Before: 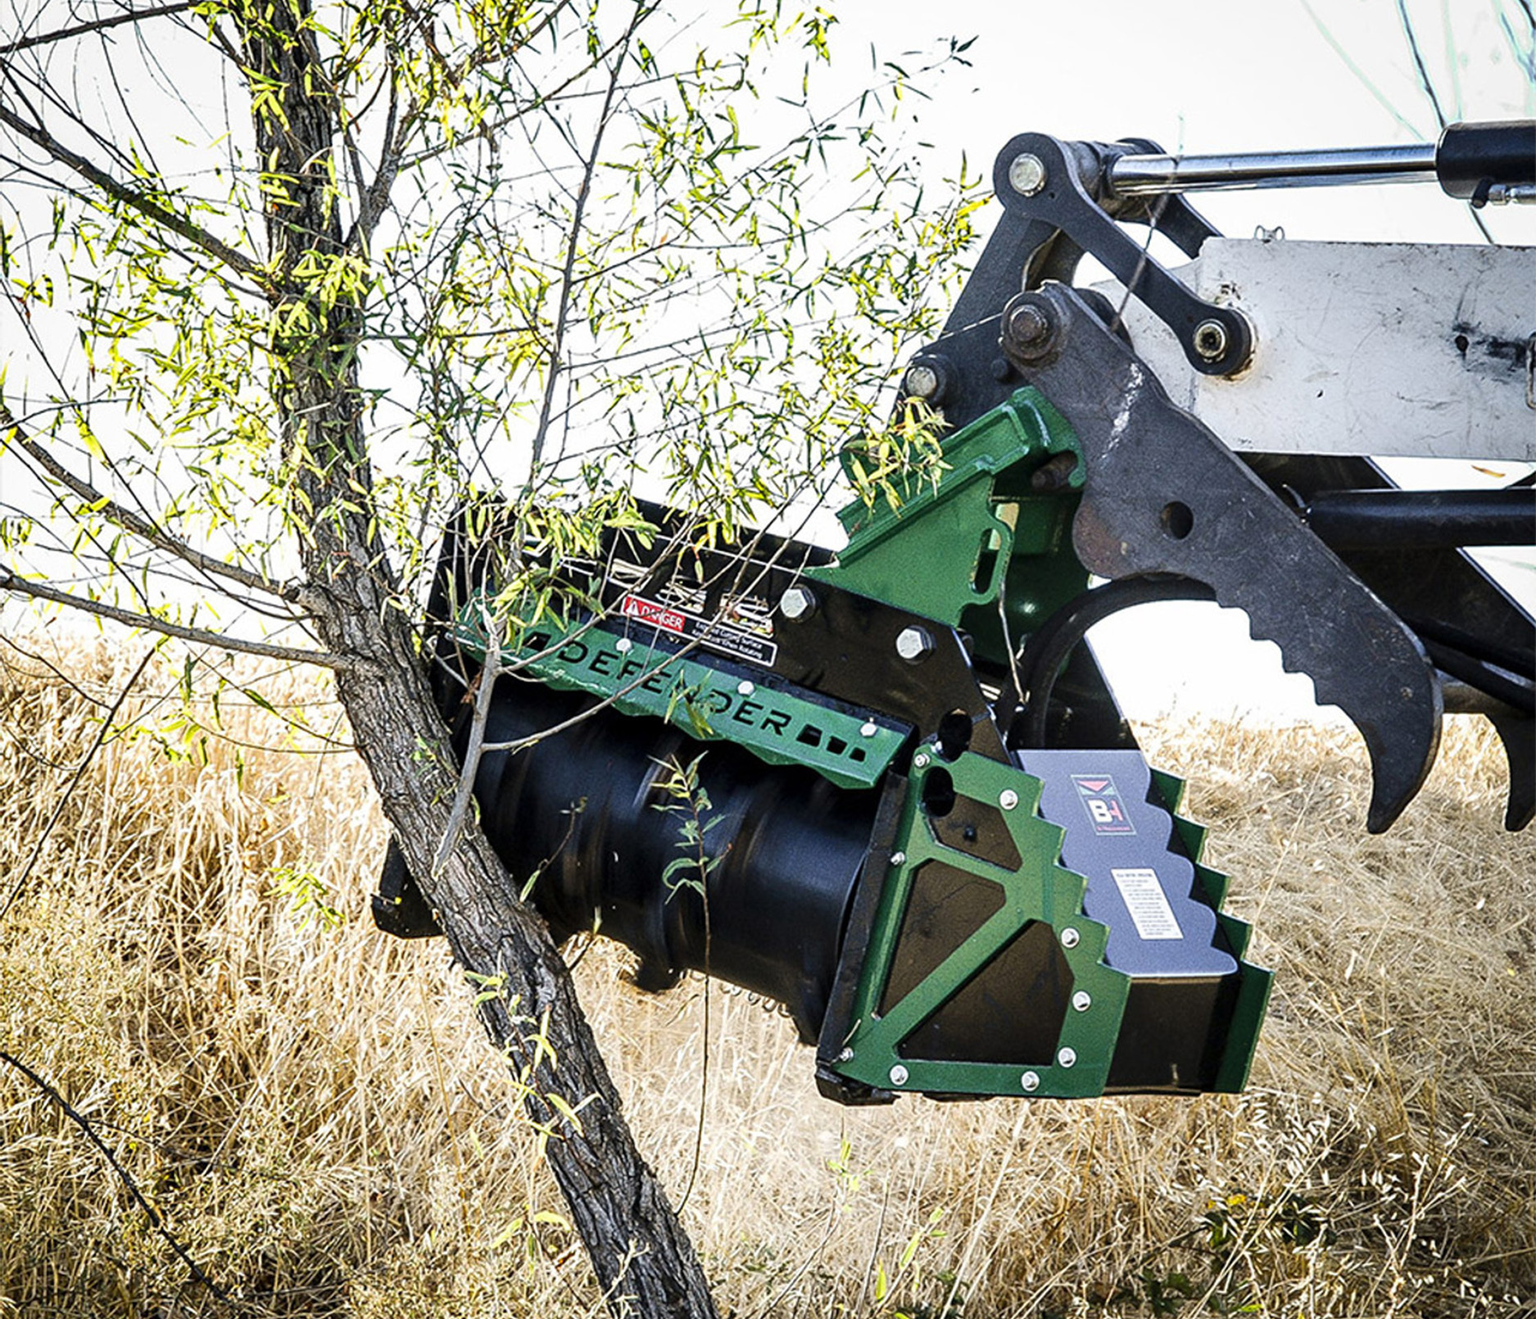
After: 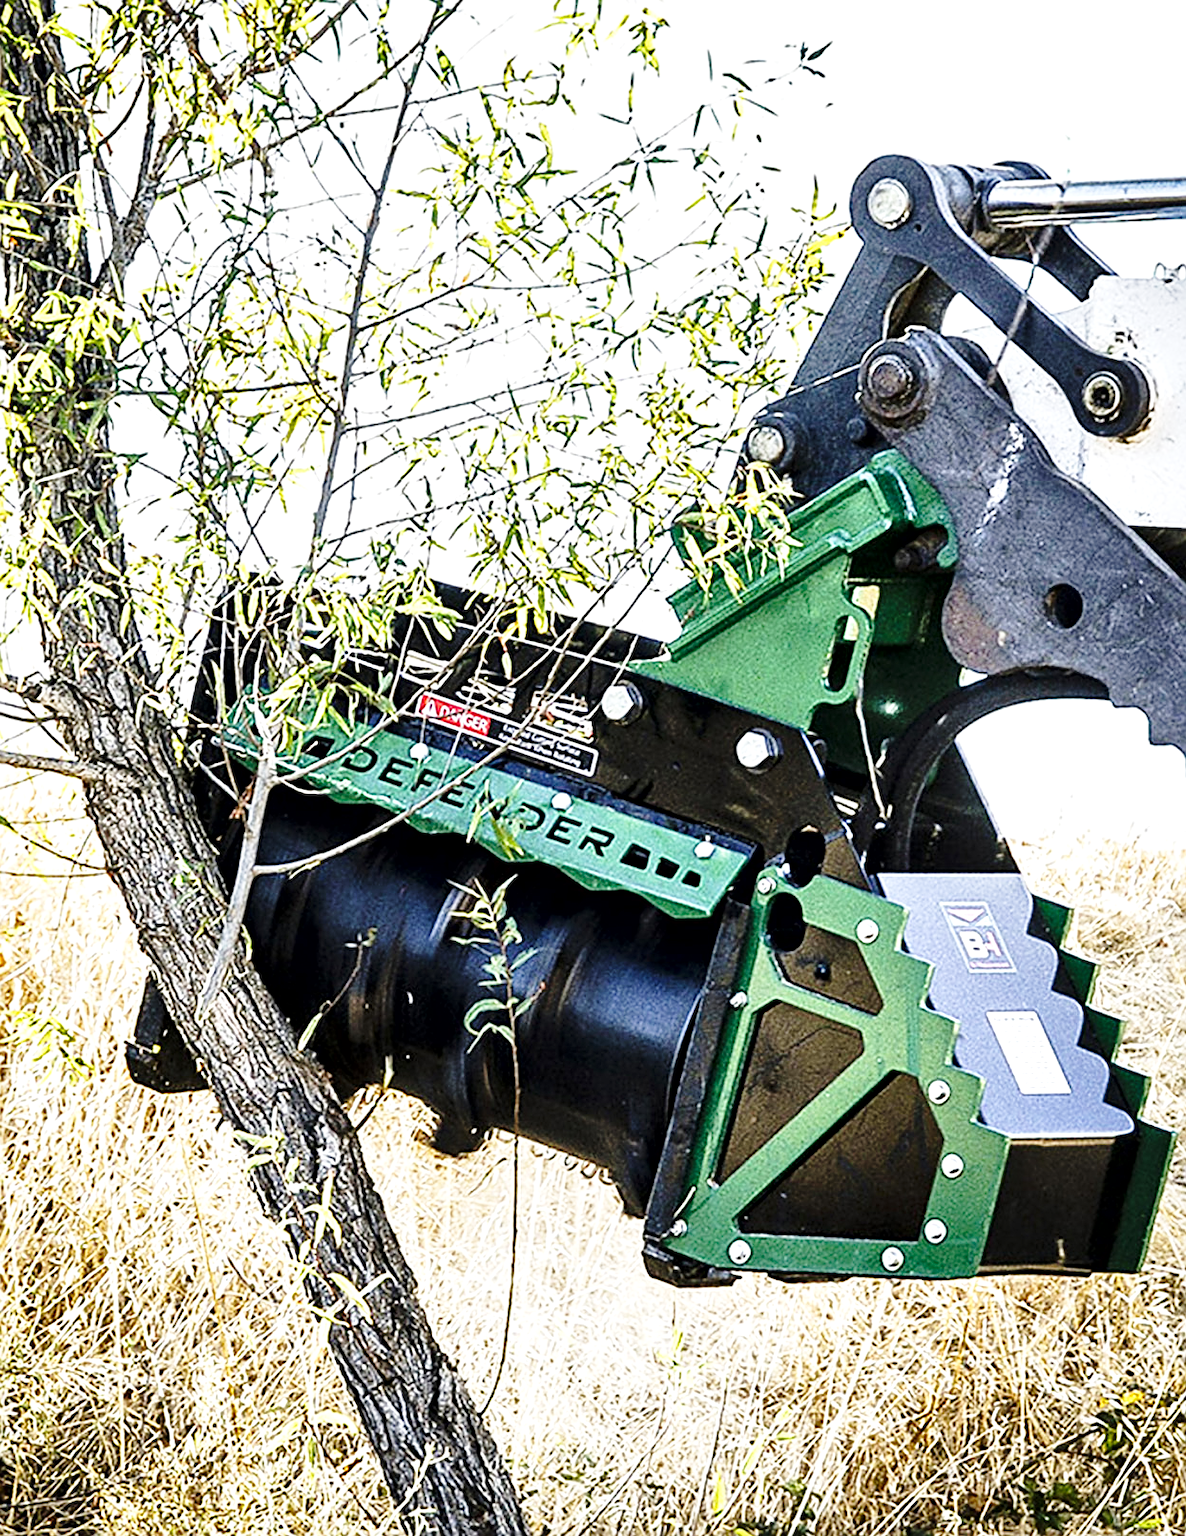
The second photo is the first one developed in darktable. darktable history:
exposure: exposure 0.201 EV, compensate highlight preservation false
base curve: curves: ch0 [(0, 0) (0.028, 0.03) (0.121, 0.232) (0.46, 0.748) (0.859, 0.968) (1, 1)], preserve colors none
sharpen: amount 0.497
local contrast: mode bilateral grid, contrast 49, coarseness 51, detail 150%, midtone range 0.2
crop: left 17.187%, right 16.453%
